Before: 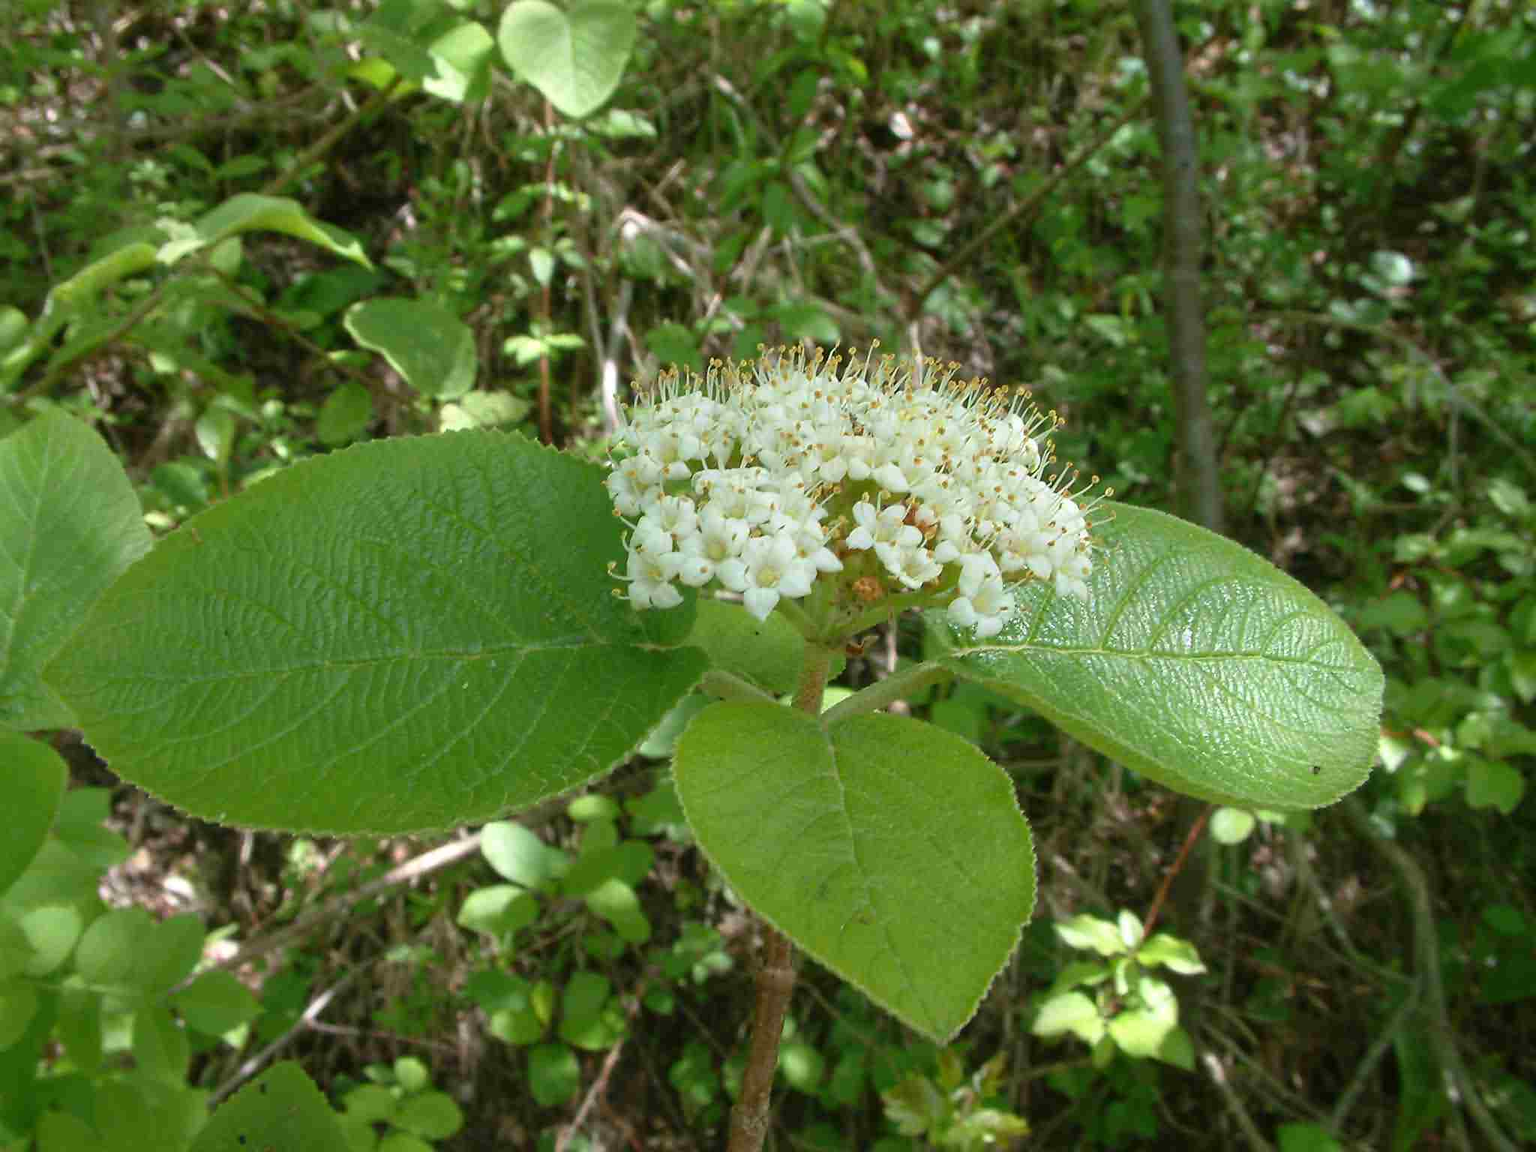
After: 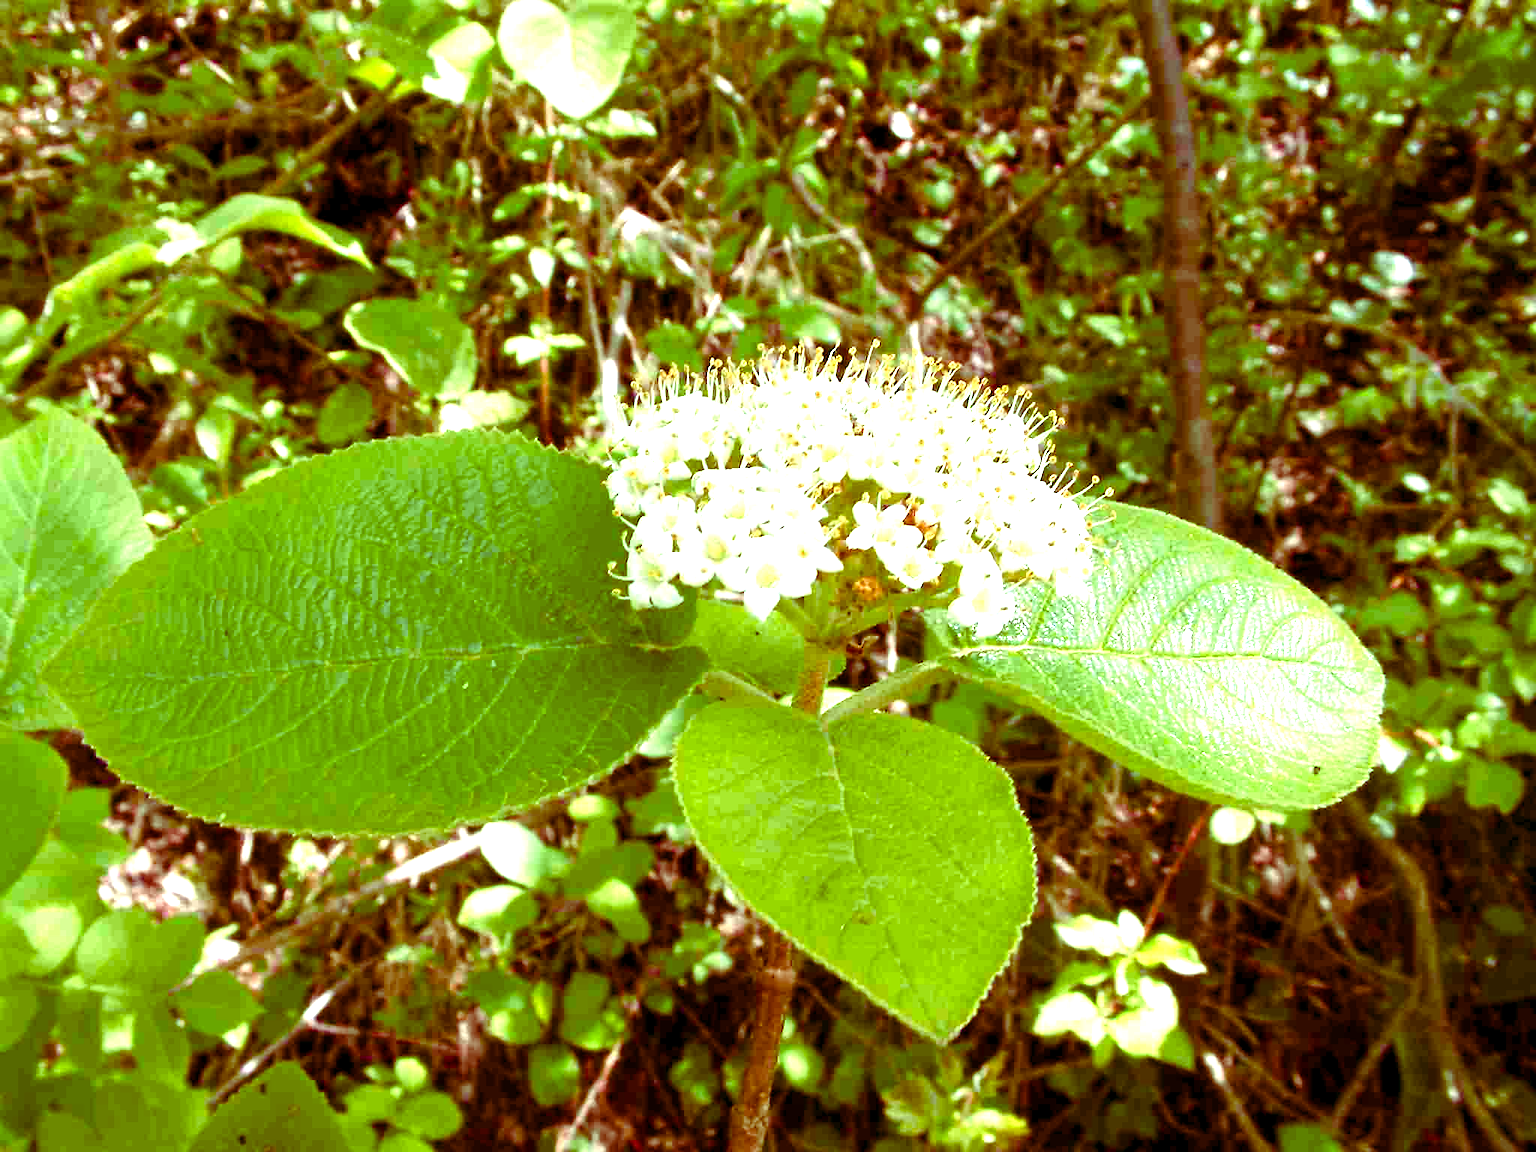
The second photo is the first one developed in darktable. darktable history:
color balance rgb: shadows lift › luminance -18.496%, shadows lift › chroma 35.33%, global offset › luminance -1.422%, linear chroma grading › global chroma 9.144%, perceptual saturation grading › global saturation 0.691%, perceptual saturation grading › highlights -17.103%, perceptual saturation grading › mid-tones 33.034%, perceptual saturation grading › shadows 50.268%, perceptual brilliance grading › global brilliance 15.67%, perceptual brilliance grading › shadows -34.956%, global vibrance 20%
exposure: exposure 1 EV, compensate highlight preservation false
